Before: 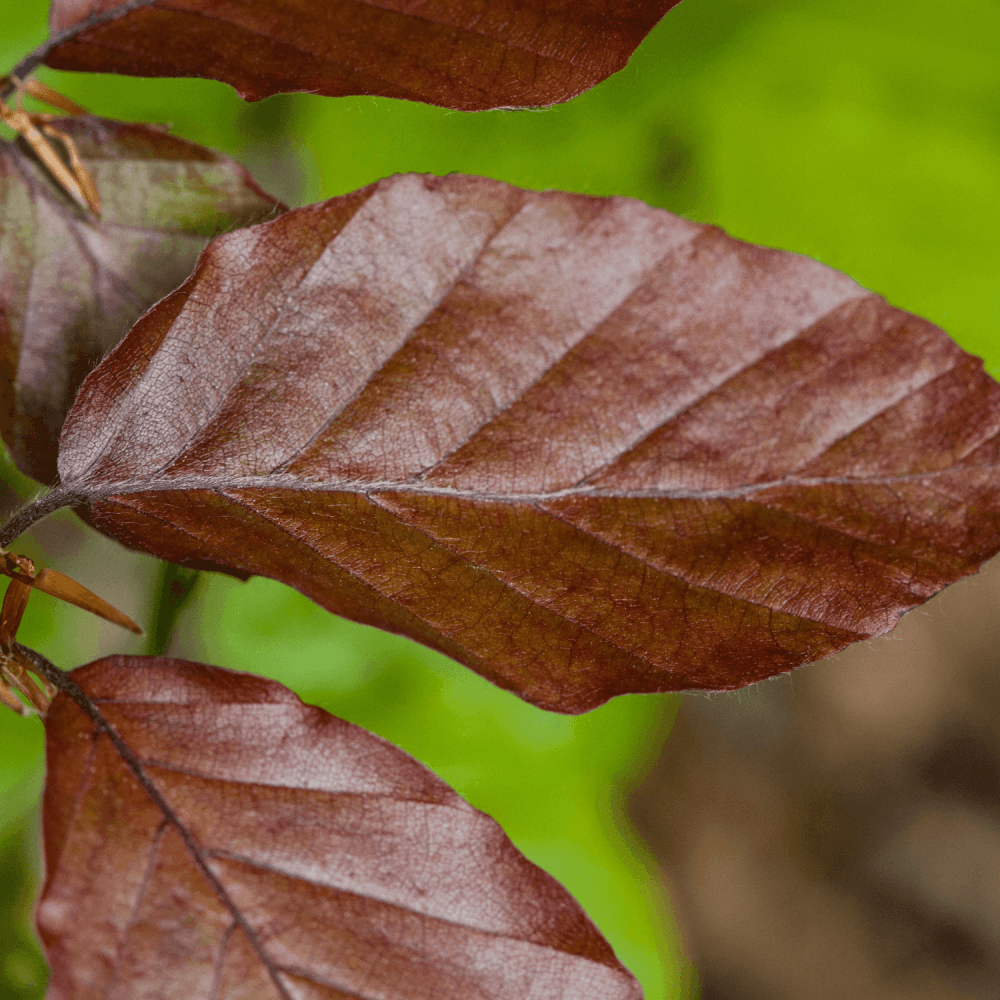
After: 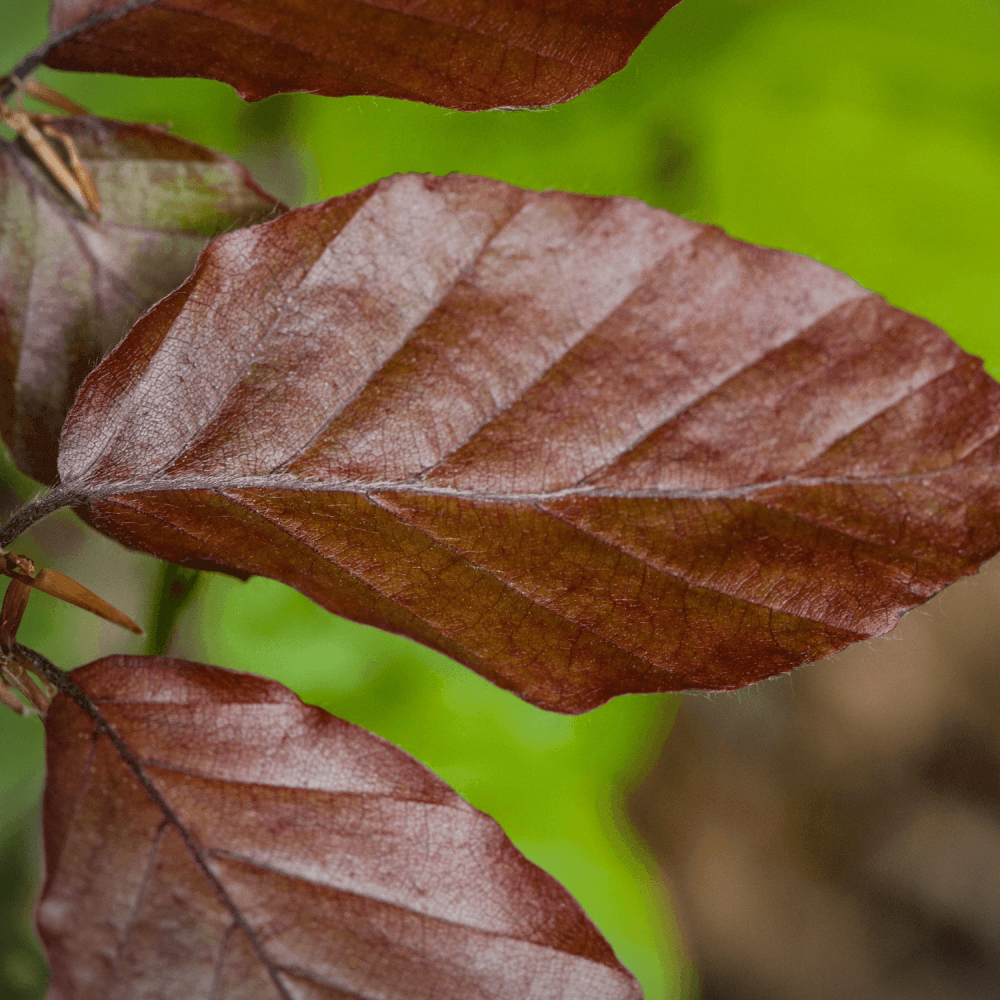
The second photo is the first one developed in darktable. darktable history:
vignetting: fall-off start 99.85%, brightness -0.414, saturation -0.295, center (0.219, -0.23), dithering 8-bit output
